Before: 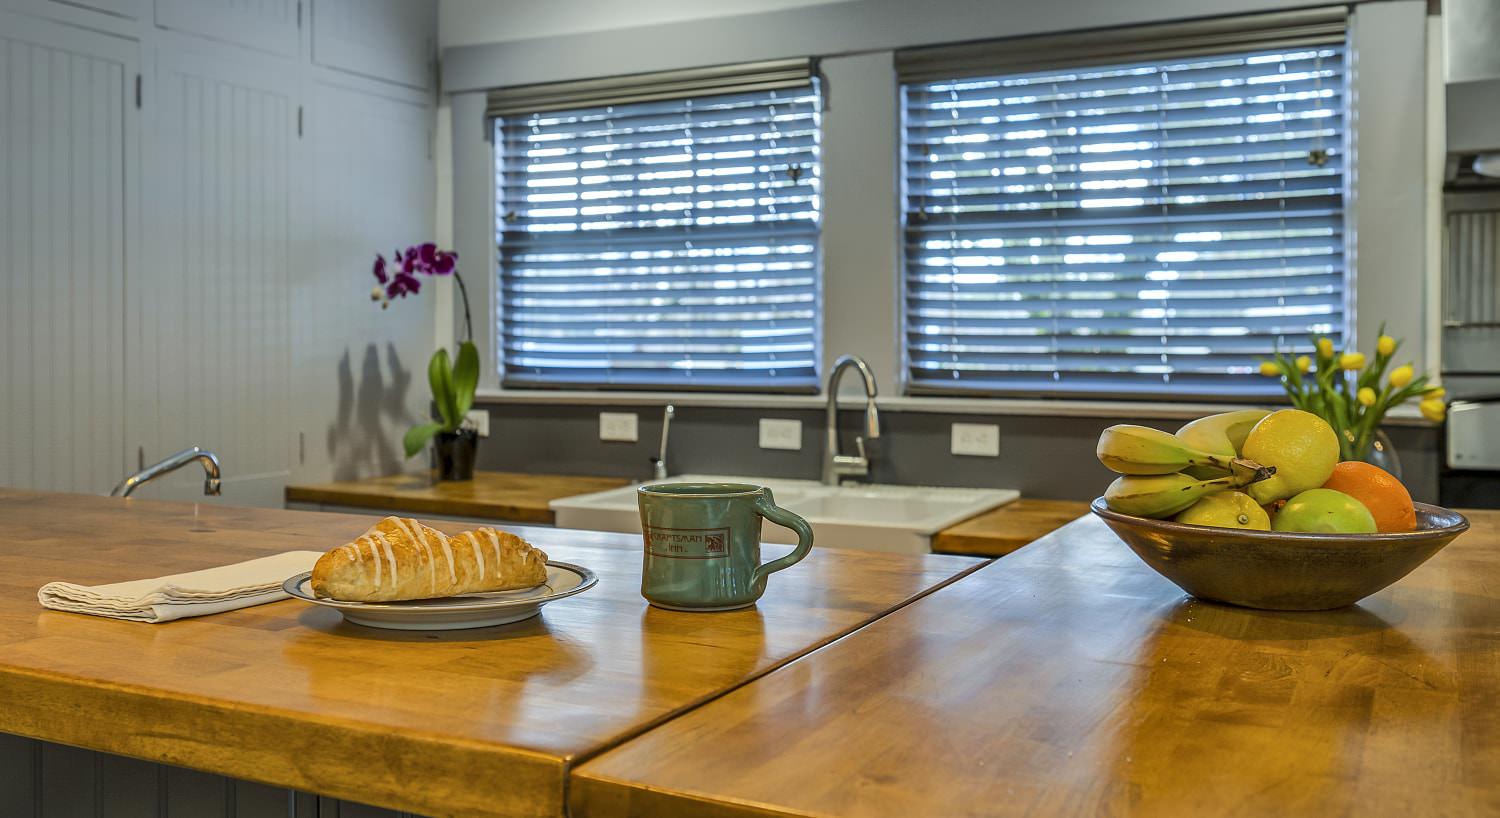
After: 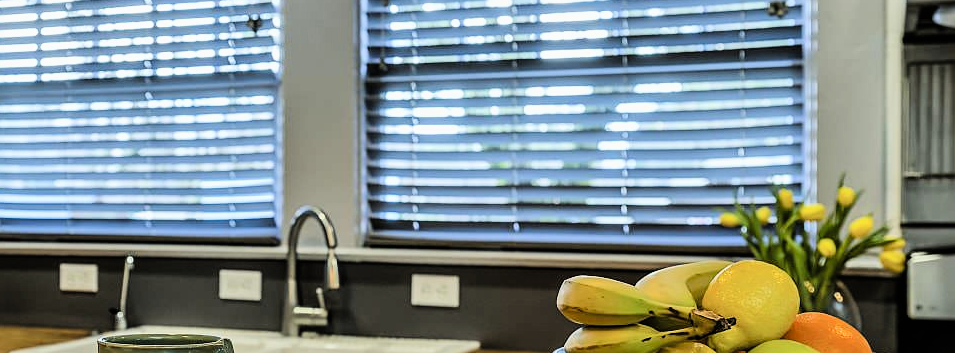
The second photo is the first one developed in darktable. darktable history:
contrast brightness saturation: contrast 0.03, brightness 0.06, saturation 0.13
filmic rgb: black relative exposure -5.42 EV, white relative exposure 2.85 EV, dynamic range scaling -37.73%, hardness 4, contrast 1.605, highlights saturation mix -0.93%
sharpen: amount 0.2
crop: left 36.005%, top 18.293%, right 0.31%, bottom 38.444%
